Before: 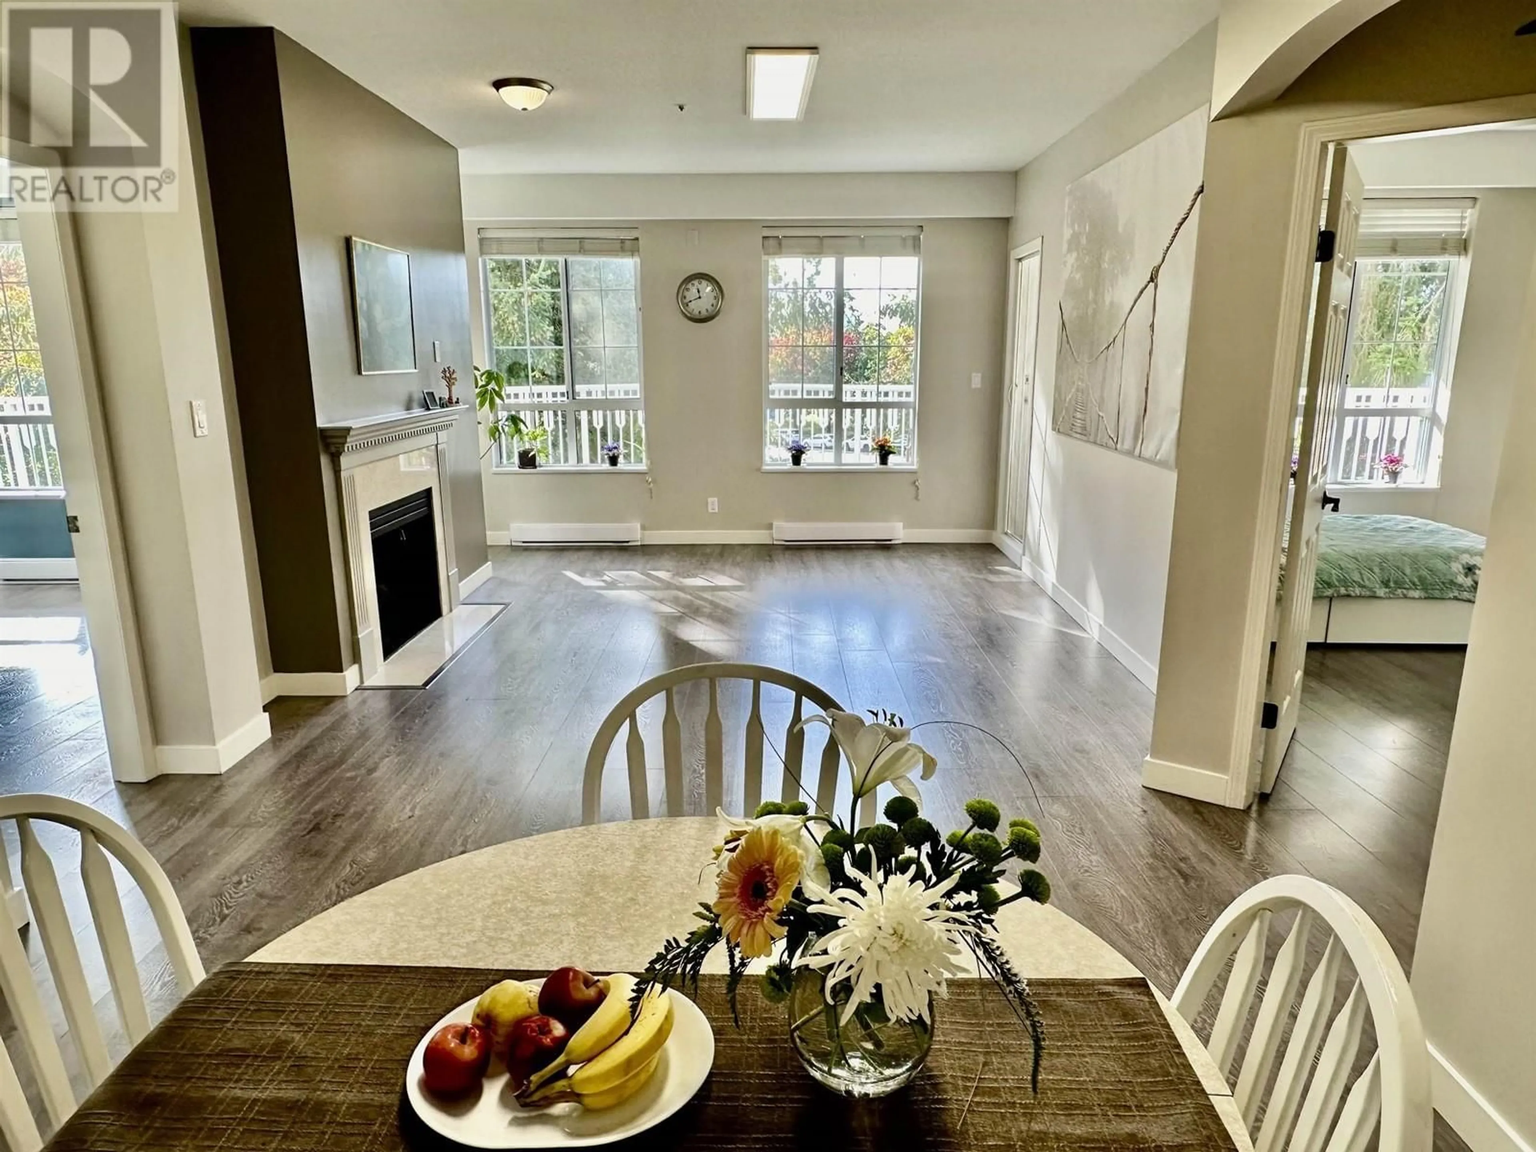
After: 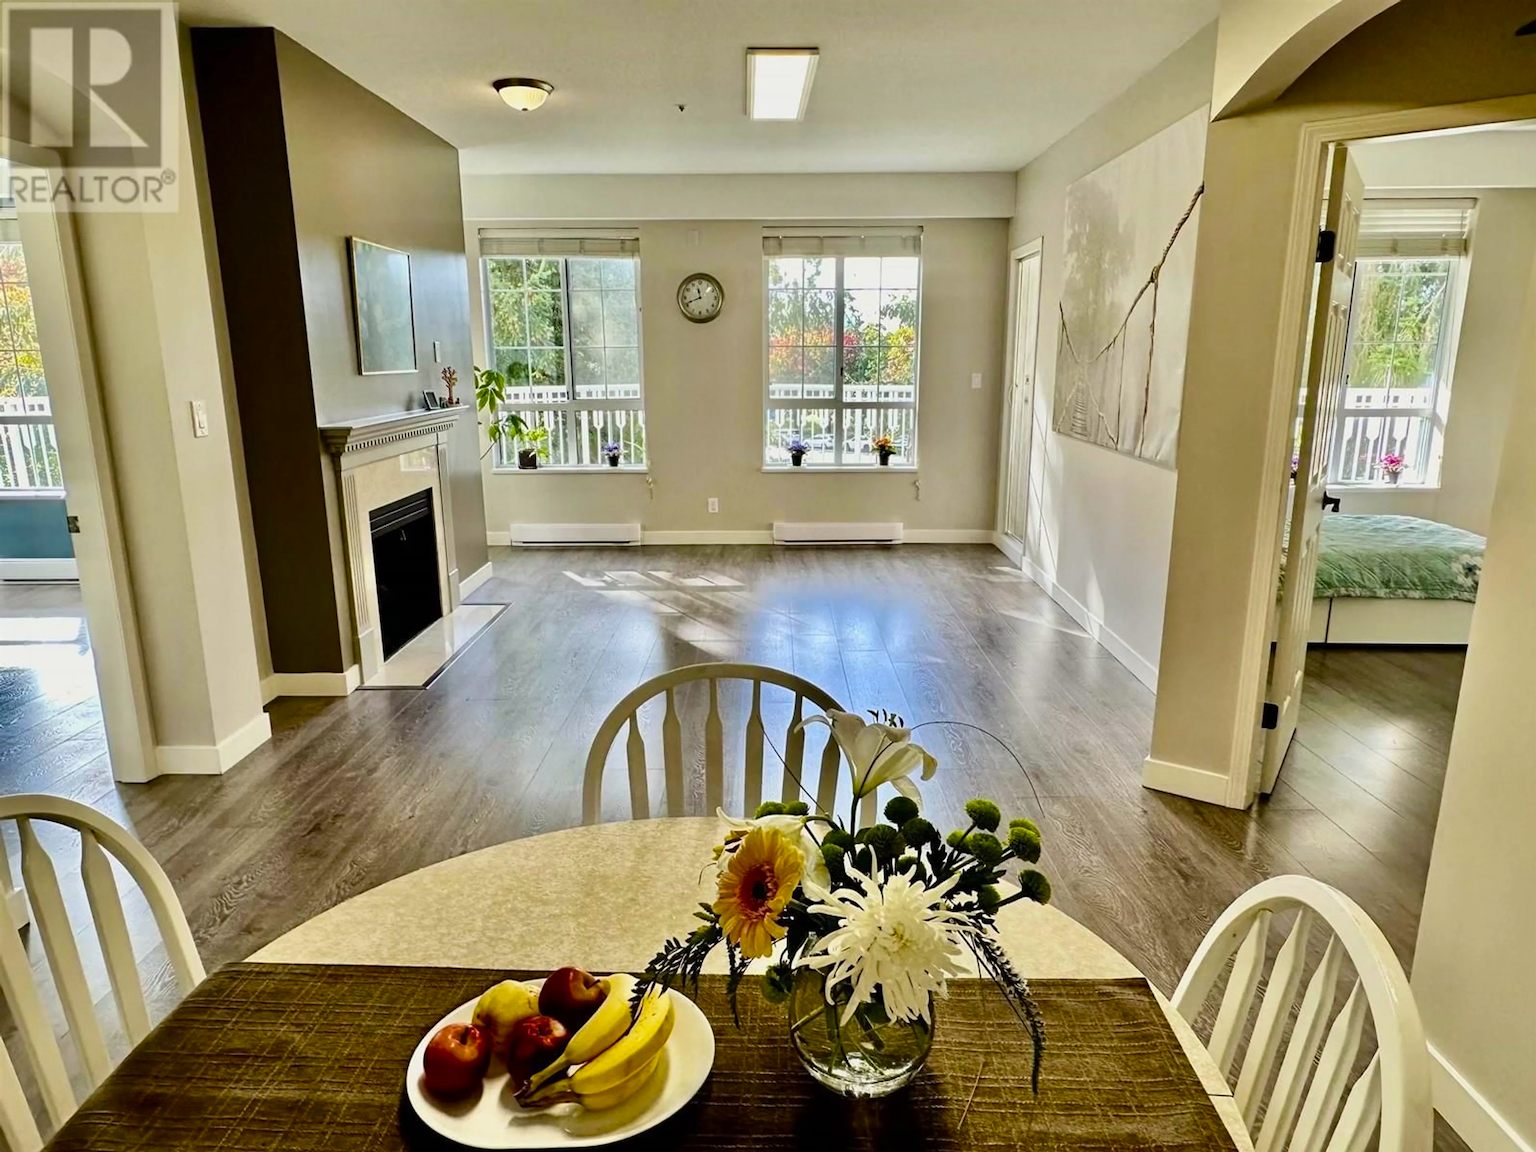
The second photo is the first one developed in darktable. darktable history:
color balance rgb: power › chroma 0.267%, power › hue 61.5°, linear chroma grading › global chroma 15.23%, perceptual saturation grading › global saturation 19.268%
exposure: exposure -0.054 EV, compensate highlight preservation false
